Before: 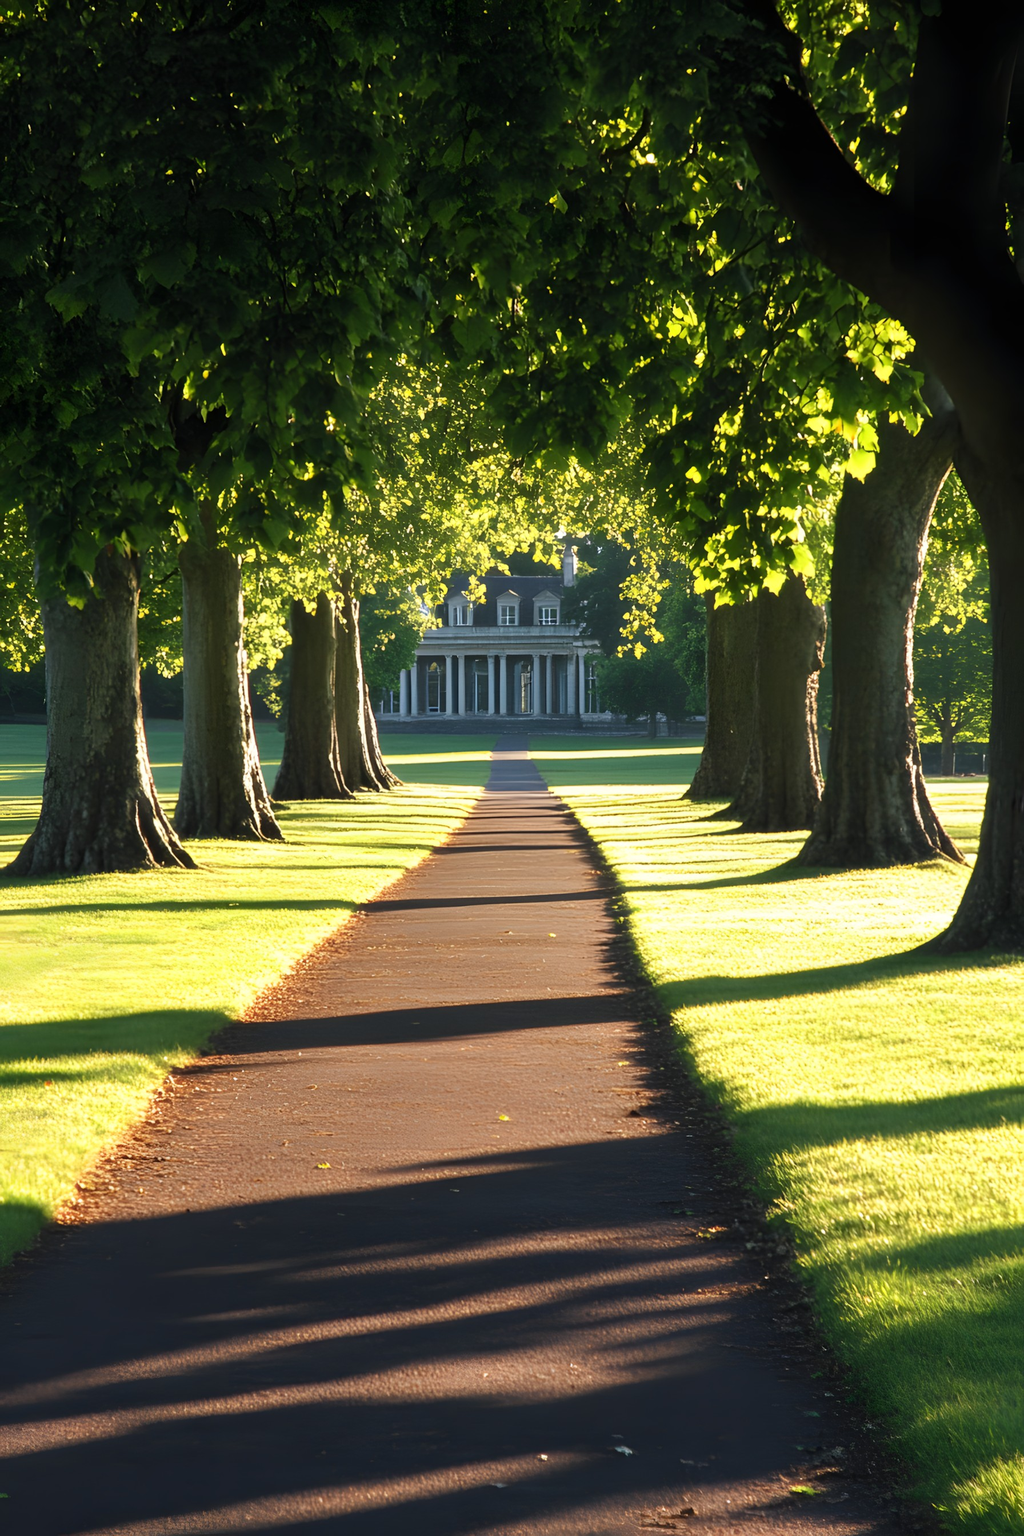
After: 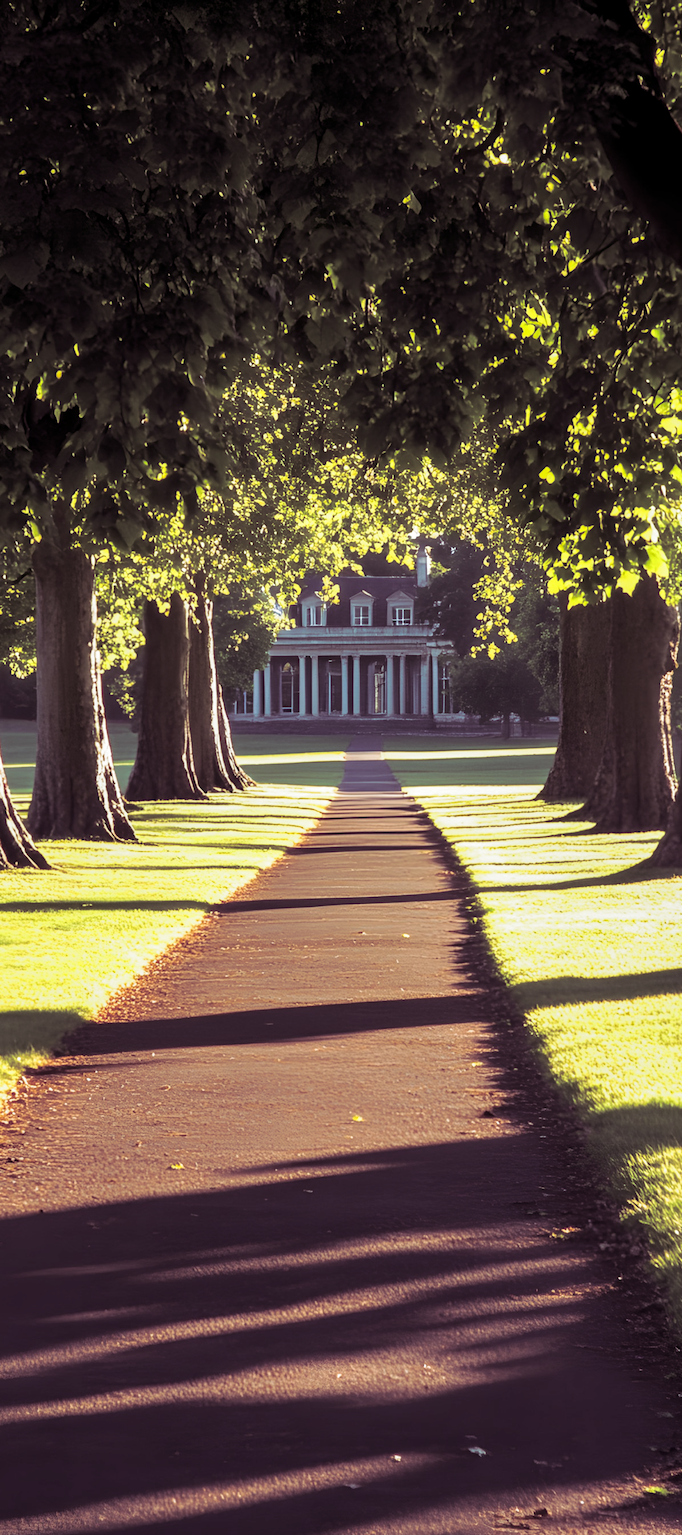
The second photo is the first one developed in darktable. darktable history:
split-toning: shadows › hue 316.8°, shadows › saturation 0.47, highlights › hue 201.6°, highlights › saturation 0, balance -41.97, compress 28.01%
crop and rotate: left 14.385%, right 18.948%
local contrast: on, module defaults
